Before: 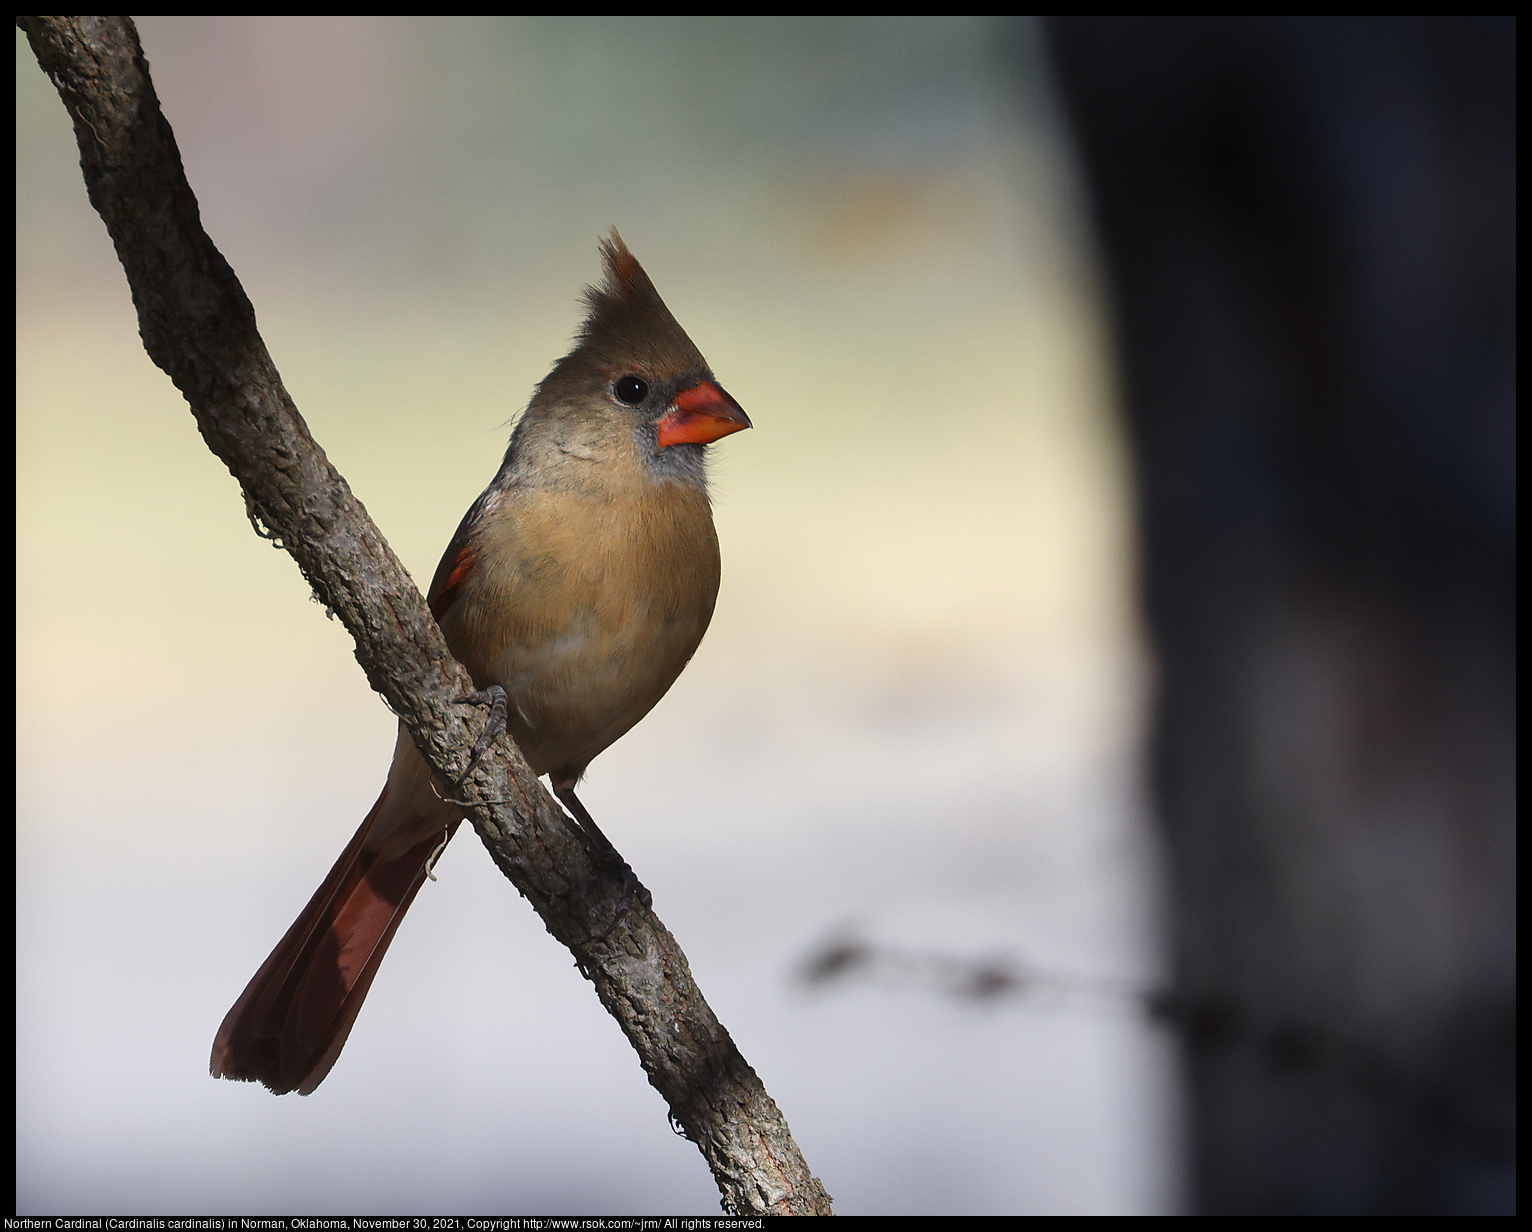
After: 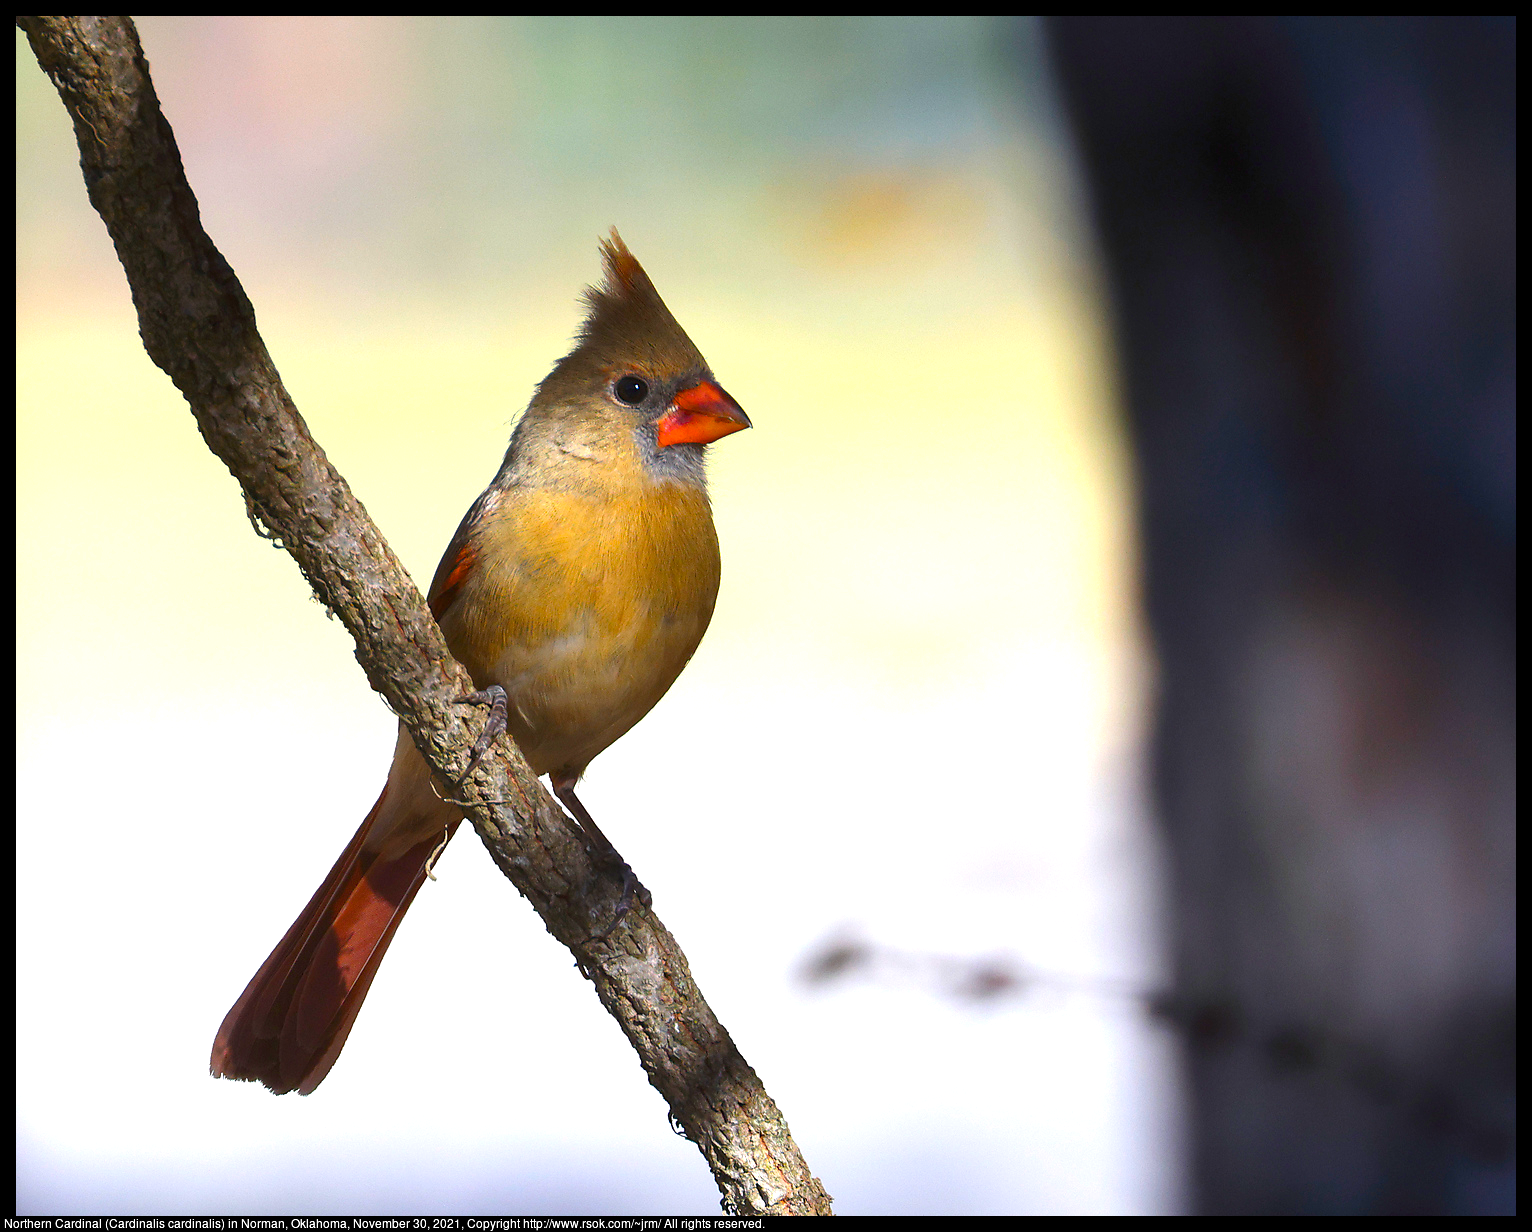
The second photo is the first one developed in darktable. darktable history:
exposure: black level correction 0.001, exposure 0.962 EV, compensate exposure bias true, compensate highlight preservation false
color balance rgb: linear chroma grading › global chroma 15.187%, perceptual saturation grading › global saturation 14.81%, global vibrance 40.641%
